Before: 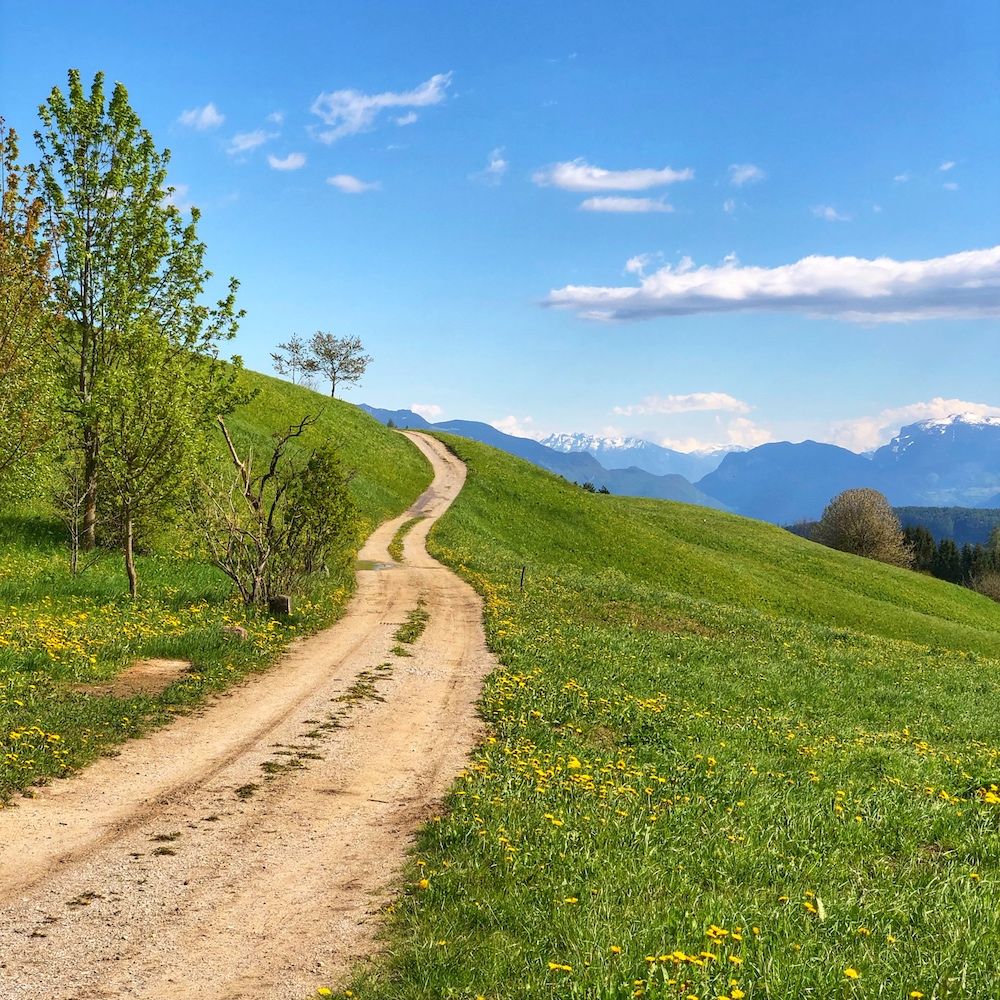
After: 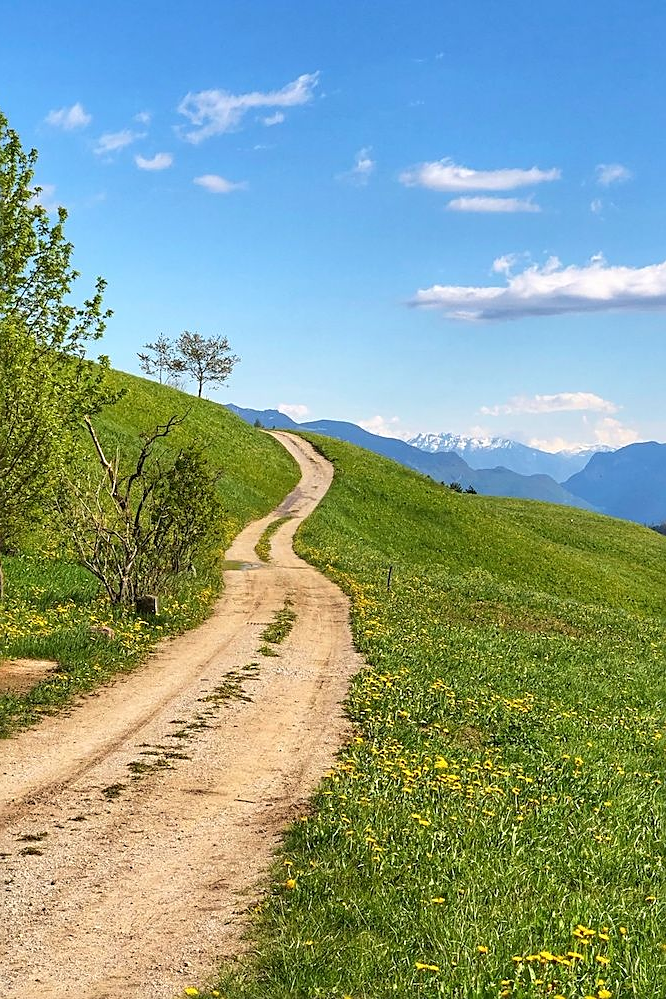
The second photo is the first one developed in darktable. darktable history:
sharpen: on, module defaults
crop and rotate: left 13.342%, right 19.991%
